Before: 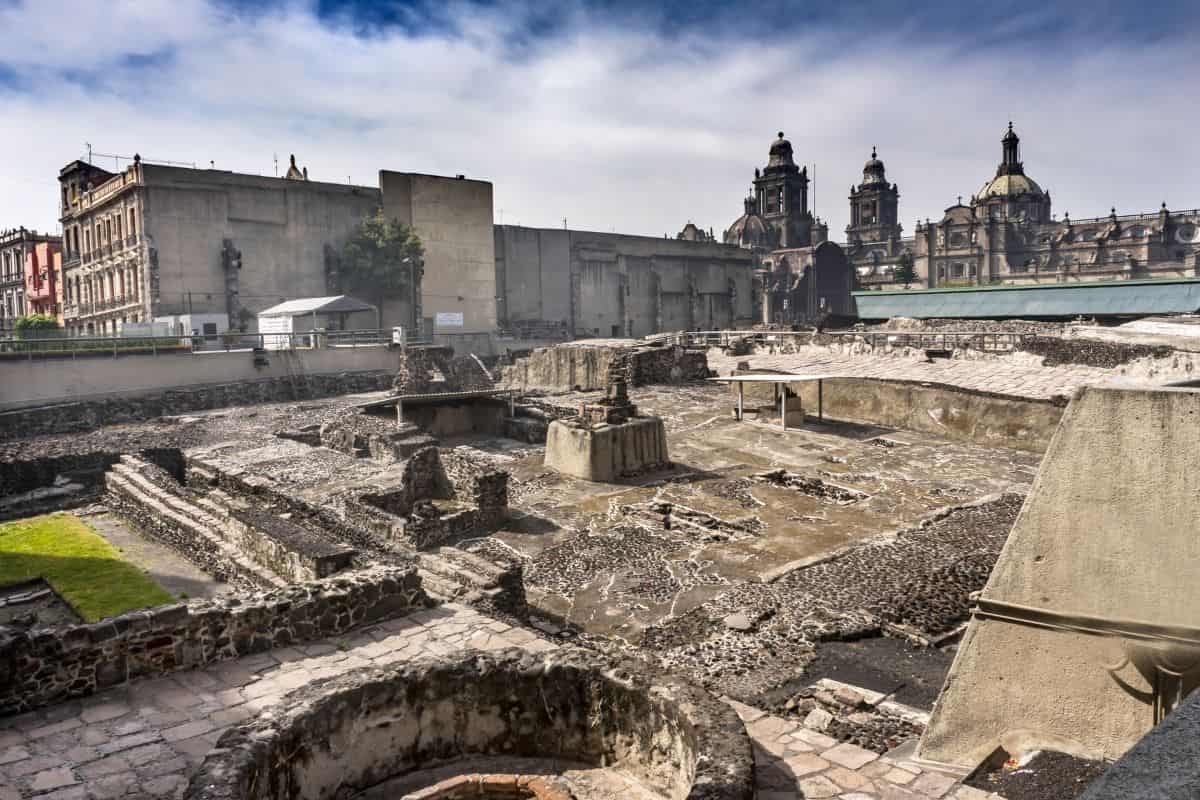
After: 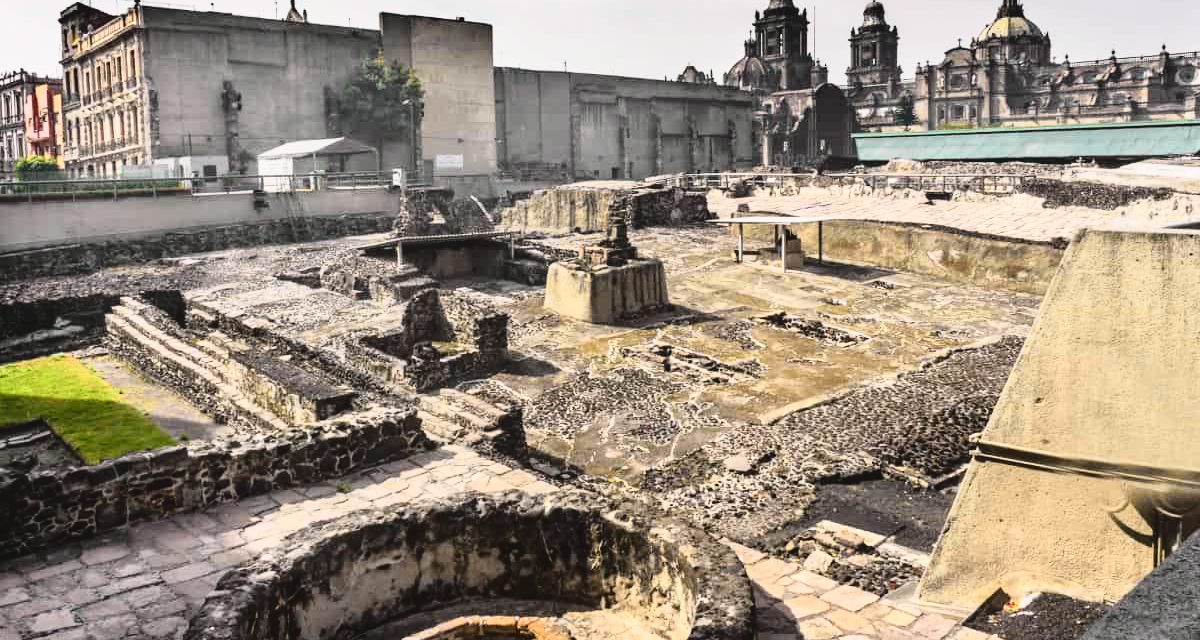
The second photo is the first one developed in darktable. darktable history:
crop and rotate: top 19.998%
exposure: black level correction -0.015, compensate highlight preservation false
tone curve: curves: ch0 [(0, 0.022) (0.177, 0.086) (0.392, 0.438) (0.704, 0.844) (0.858, 0.938) (1, 0.981)]; ch1 [(0, 0) (0.402, 0.36) (0.476, 0.456) (0.498, 0.497) (0.518, 0.521) (0.58, 0.598) (0.619, 0.65) (0.692, 0.737) (1, 1)]; ch2 [(0, 0) (0.415, 0.438) (0.483, 0.499) (0.503, 0.503) (0.526, 0.532) (0.563, 0.604) (0.626, 0.697) (0.699, 0.753) (0.997, 0.858)], color space Lab, independent channels
